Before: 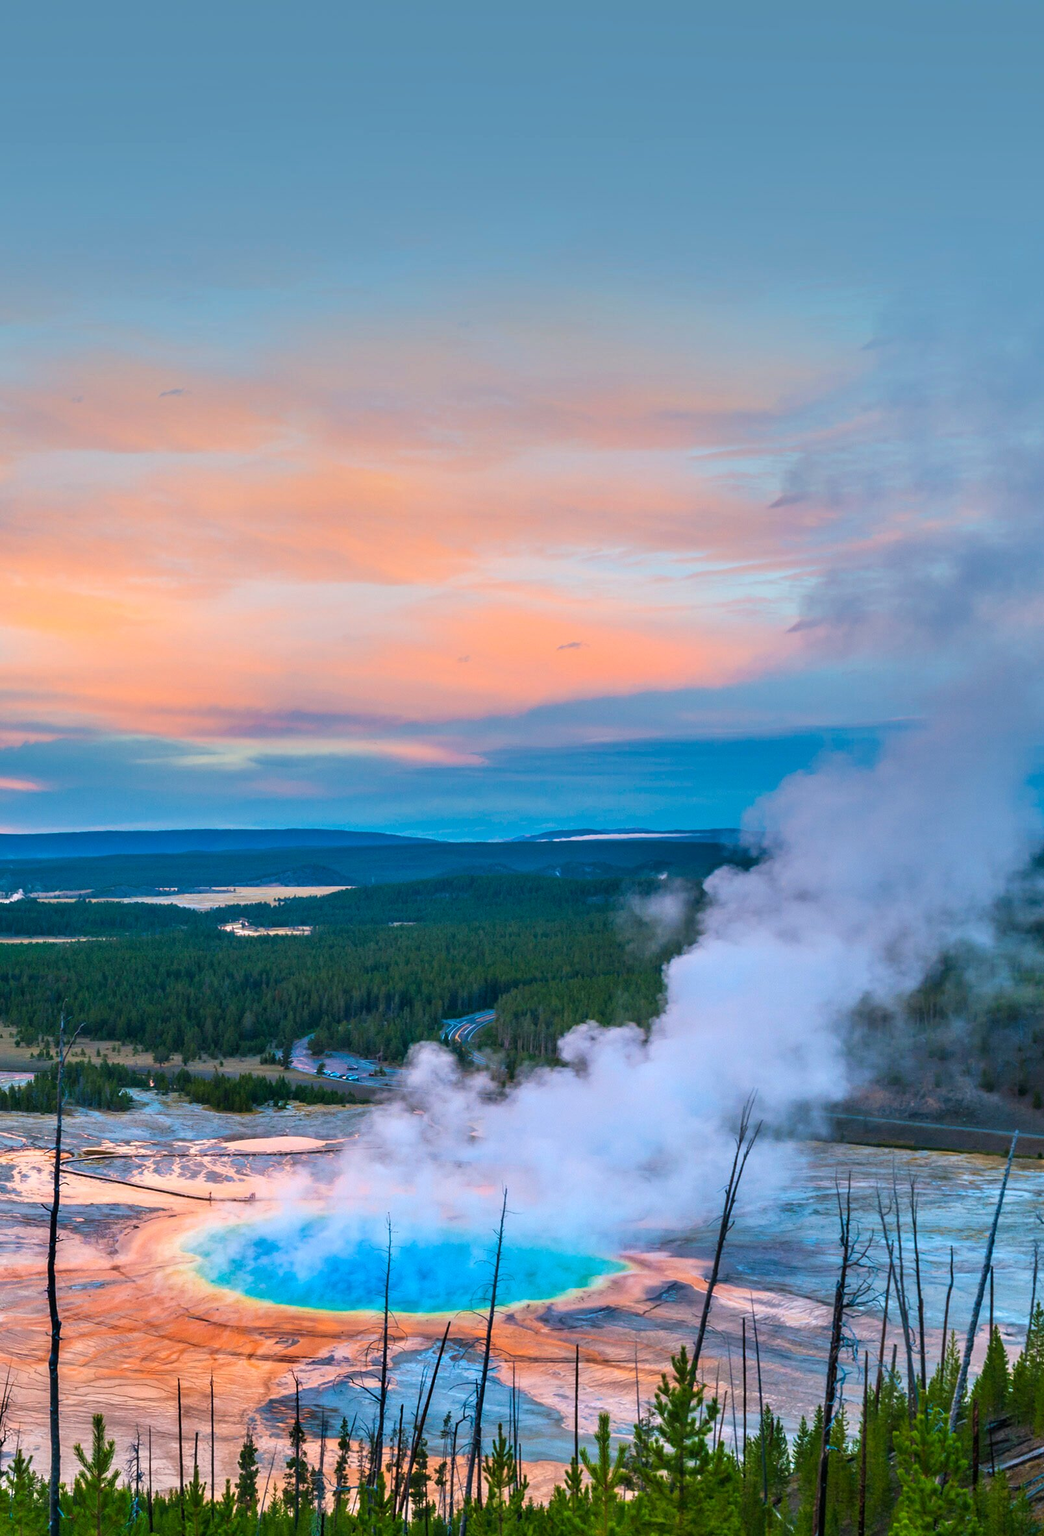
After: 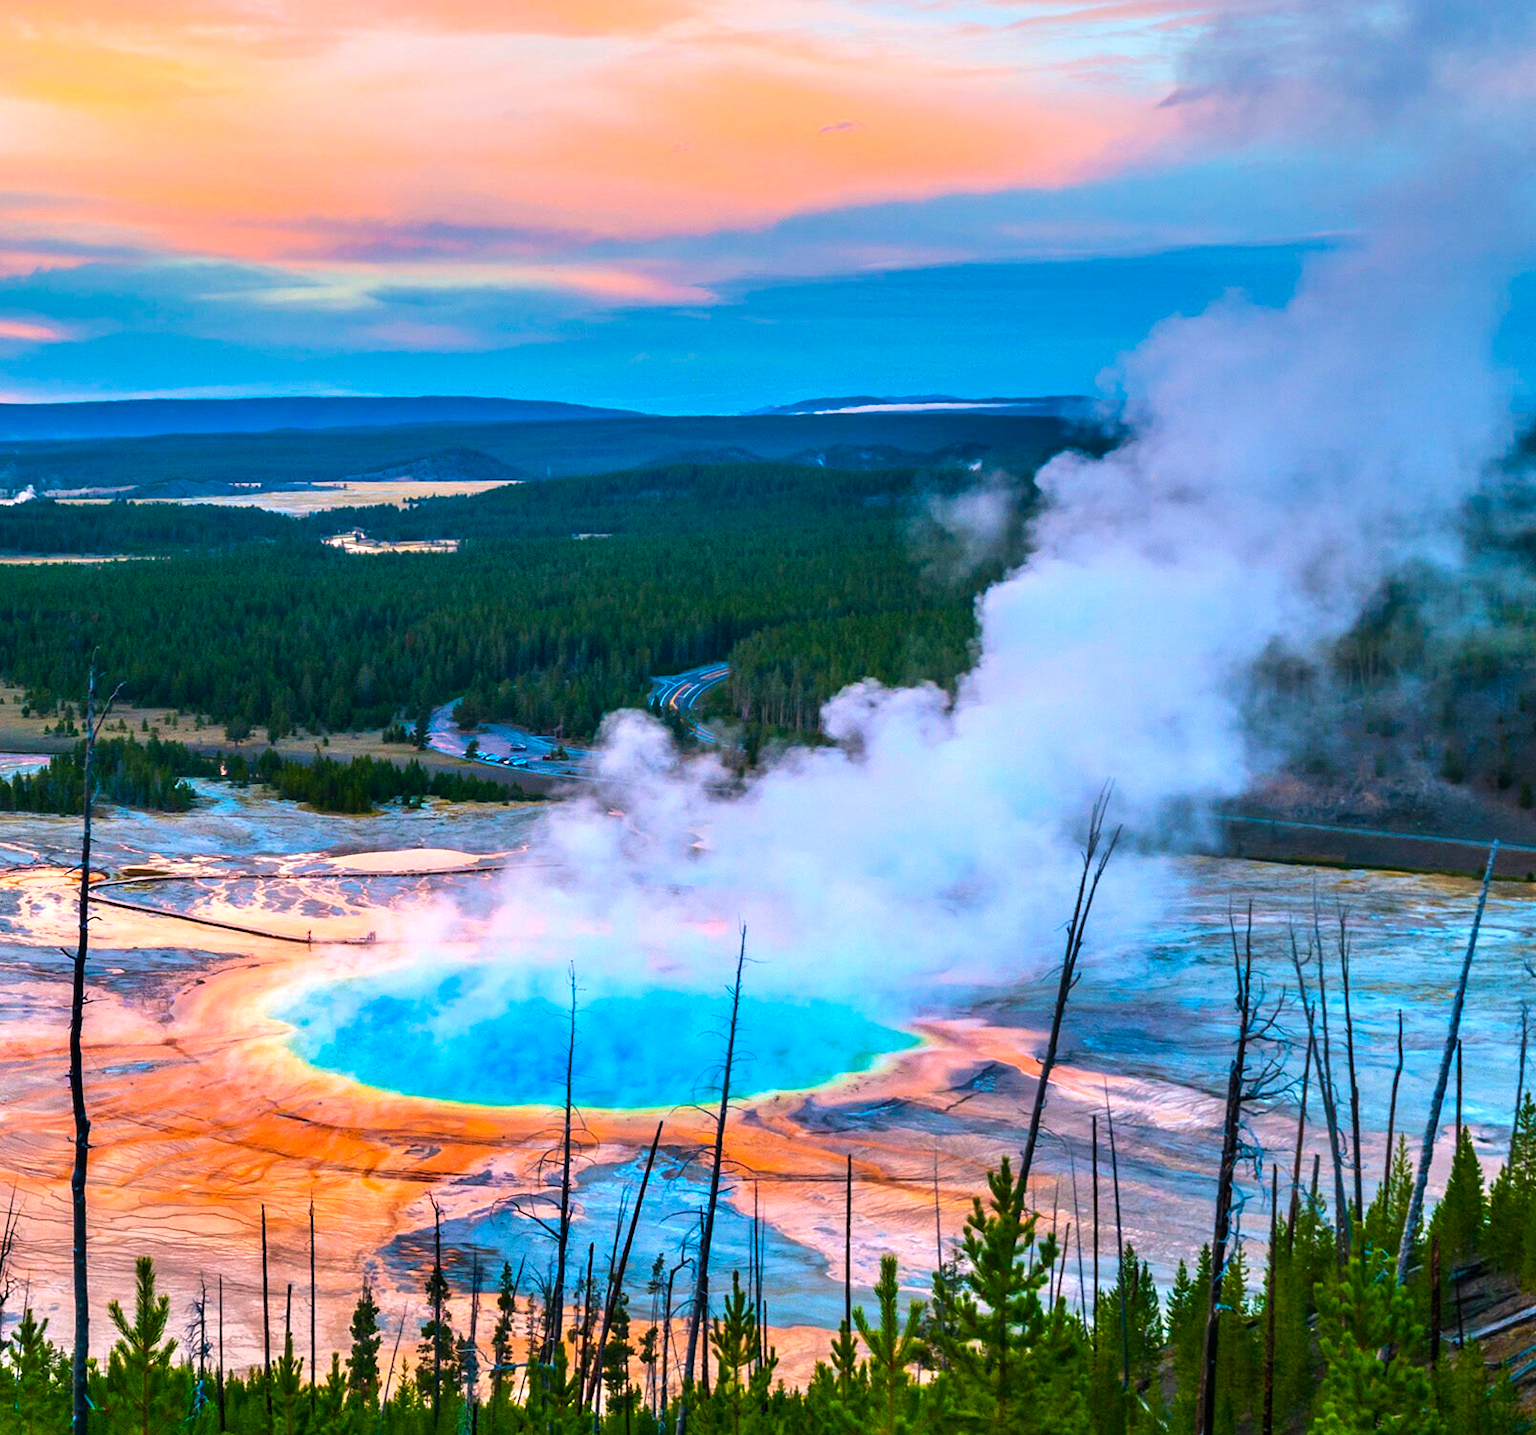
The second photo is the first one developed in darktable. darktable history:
crop and rotate: top 36.435%
color balance rgb: perceptual saturation grading › global saturation 25%, global vibrance 20%
tone equalizer: -8 EV -0.417 EV, -7 EV -0.389 EV, -6 EV -0.333 EV, -5 EV -0.222 EV, -3 EV 0.222 EV, -2 EV 0.333 EV, -1 EV 0.389 EV, +0 EV 0.417 EV, edges refinement/feathering 500, mask exposure compensation -1.57 EV, preserve details no
